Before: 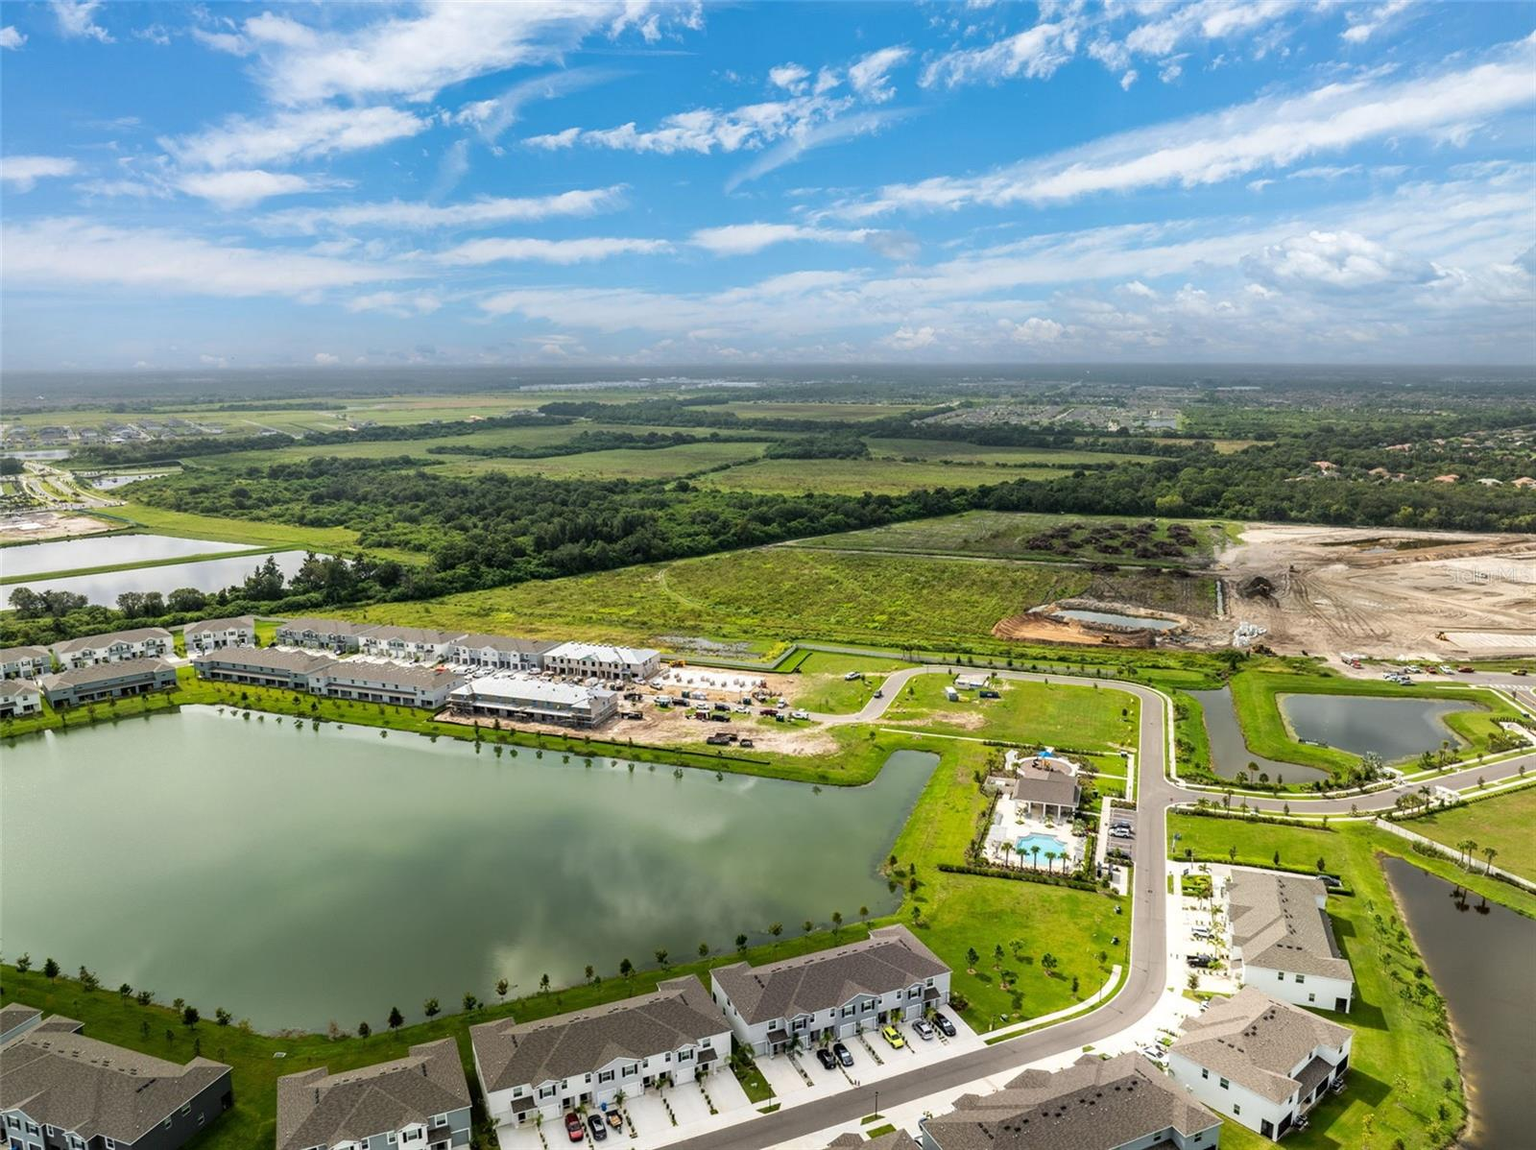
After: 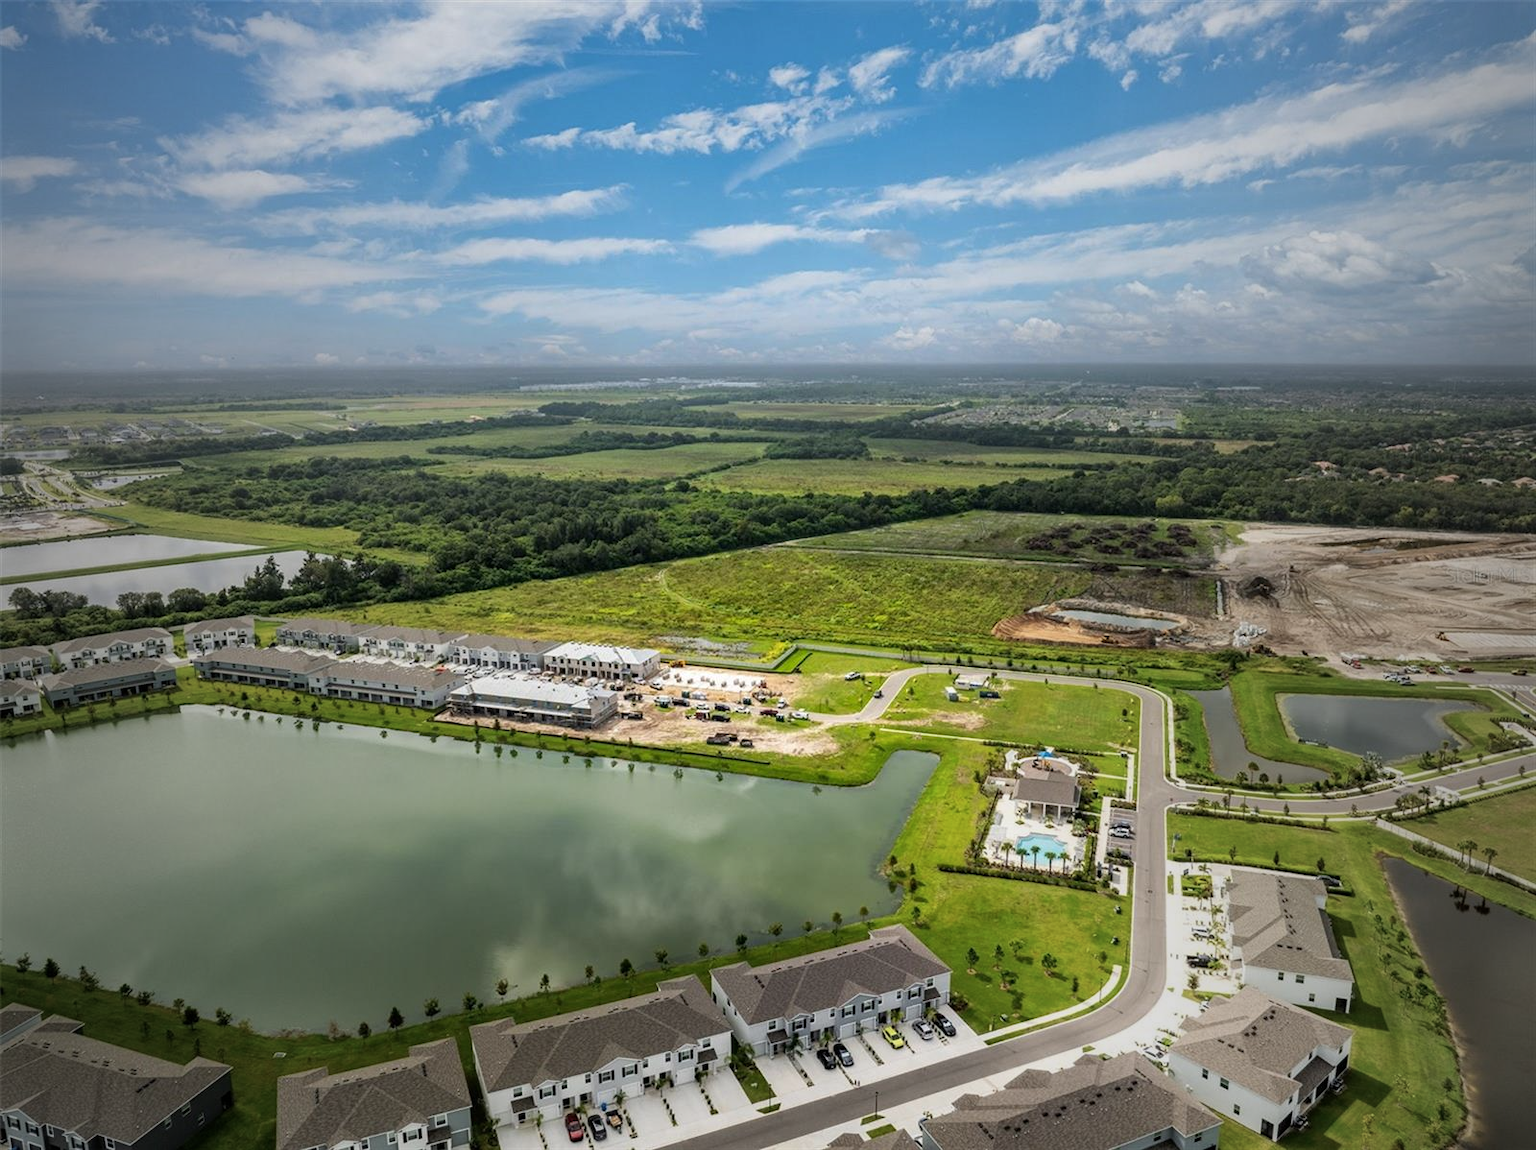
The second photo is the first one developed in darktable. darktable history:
vignetting: fall-off start 17.4%, fall-off radius 137.83%, brightness -0.579, saturation -0.253, width/height ratio 0.626, shape 0.594
local contrast: mode bilateral grid, contrast 10, coarseness 24, detail 112%, midtone range 0.2
